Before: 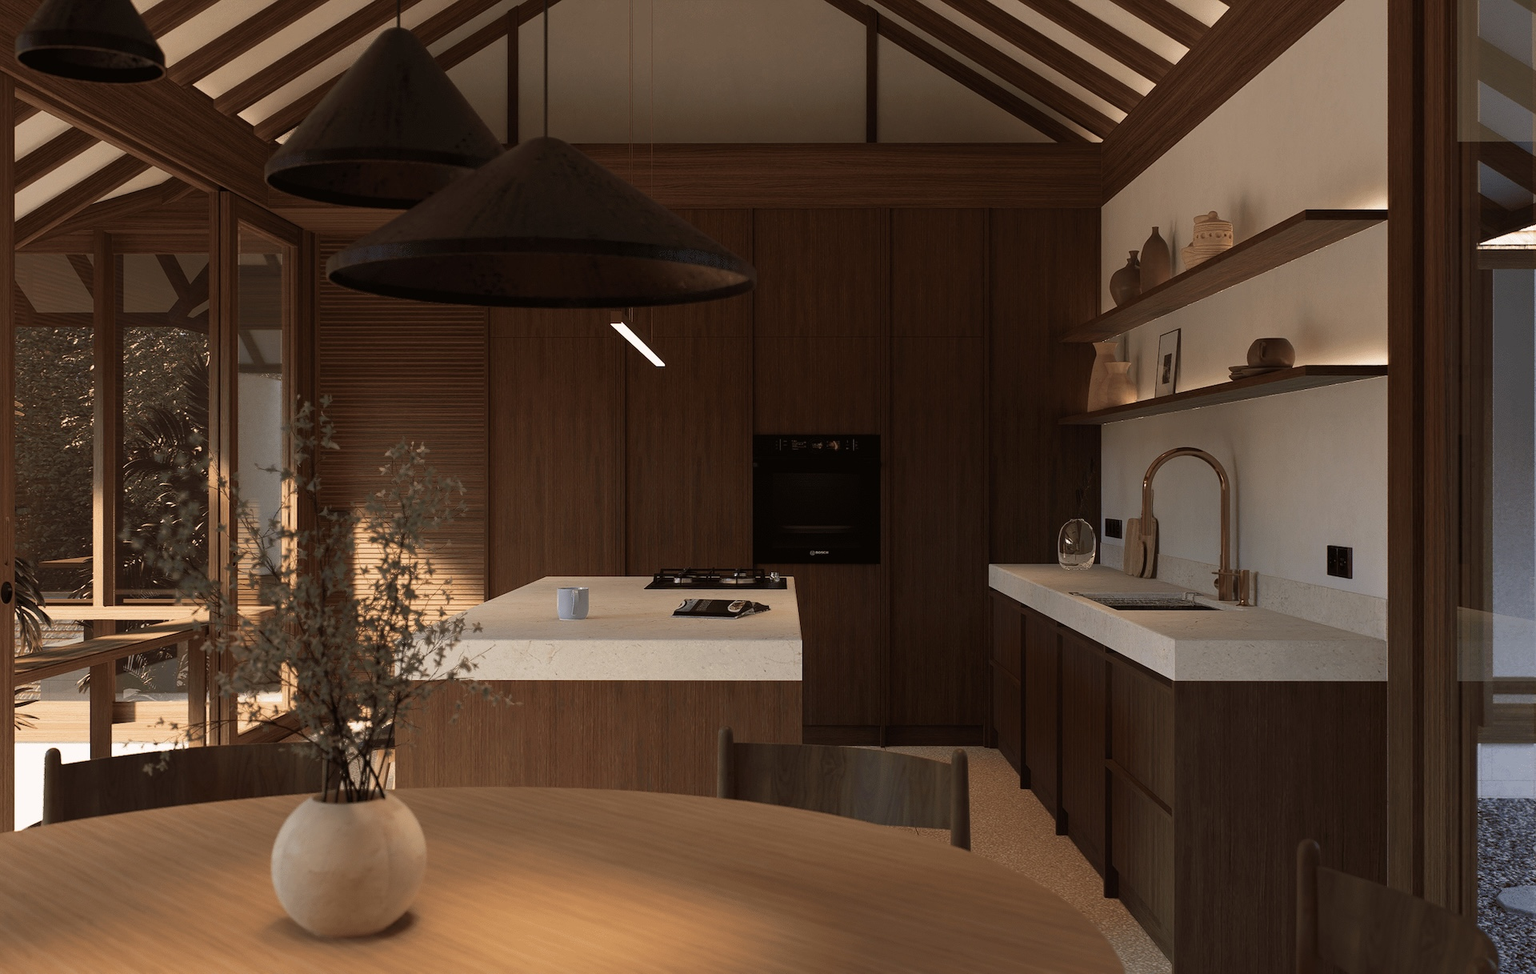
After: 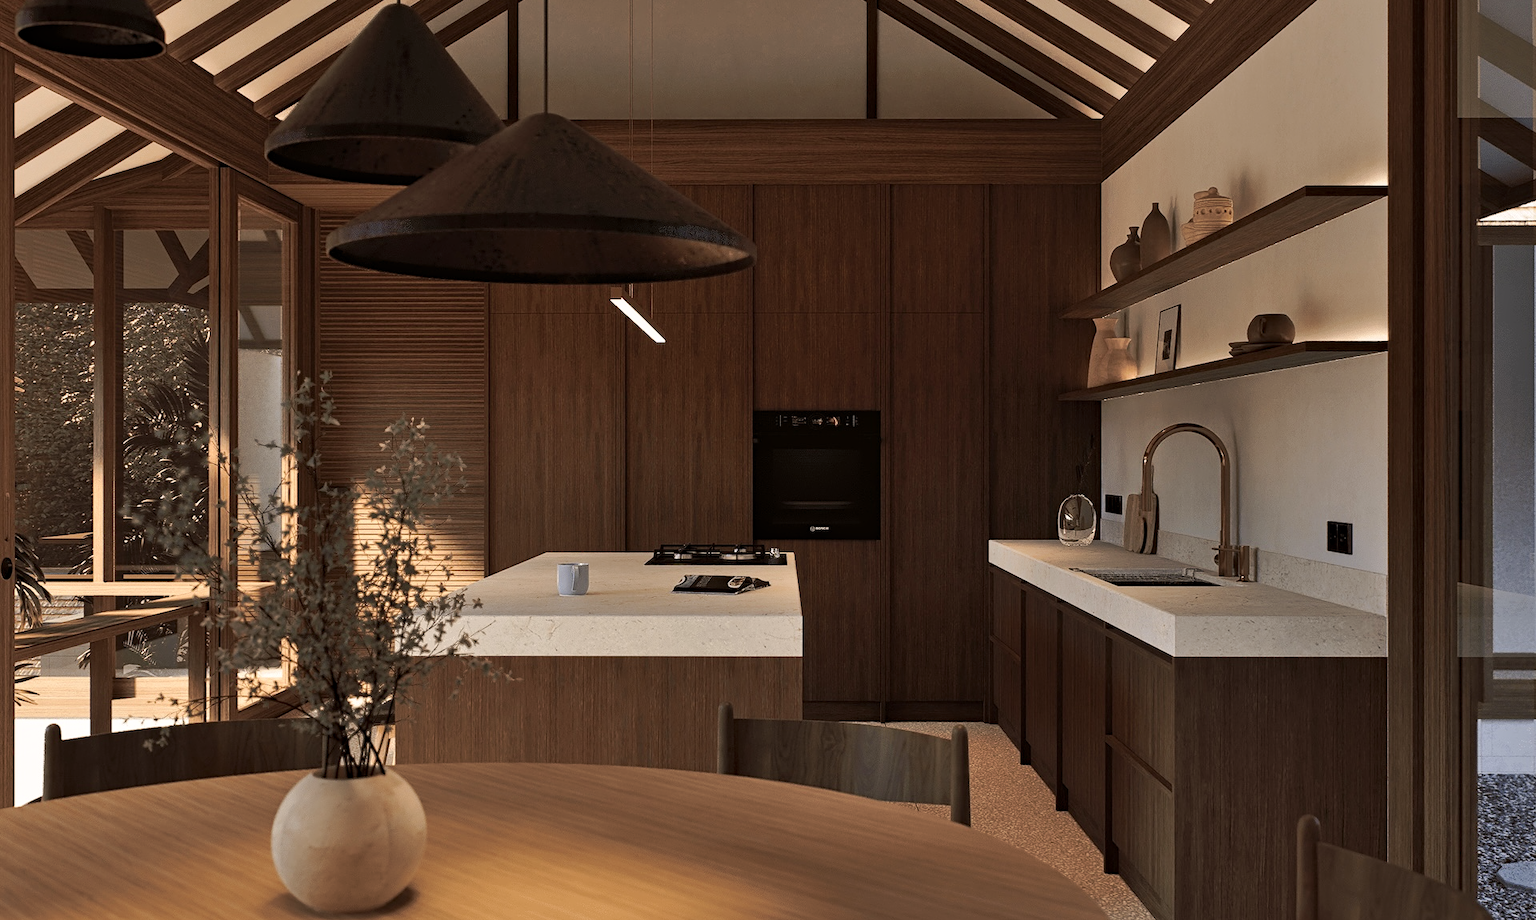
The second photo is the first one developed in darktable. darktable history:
shadows and highlights: low approximation 0.01, soften with gaussian
tone curve: curves: ch0 [(0, 0) (0.003, 0.003) (0.011, 0.01) (0.025, 0.023) (0.044, 0.041) (0.069, 0.064) (0.1, 0.092) (0.136, 0.125) (0.177, 0.163) (0.224, 0.207) (0.277, 0.255) (0.335, 0.309) (0.399, 0.375) (0.468, 0.459) (0.543, 0.548) (0.623, 0.629) (0.709, 0.716) (0.801, 0.808) (0.898, 0.911) (1, 1)], preserve colors none
crop and rotate: top 2.479%, bottom 3.018%
contrast equalizer: octaves 7, y [[0.509, 0.514, 0.523, 0.542, 0.578, 0.603], [0.5 ×6], [0.509, 0.514, 0.523, 0.542, 0.578, 0.603], [0.001, 0.002, 0.003, 0.005, 0.01, 0.013], [0.001, 0.002, 0.003, 0.005, 0.01, 0.013]]
